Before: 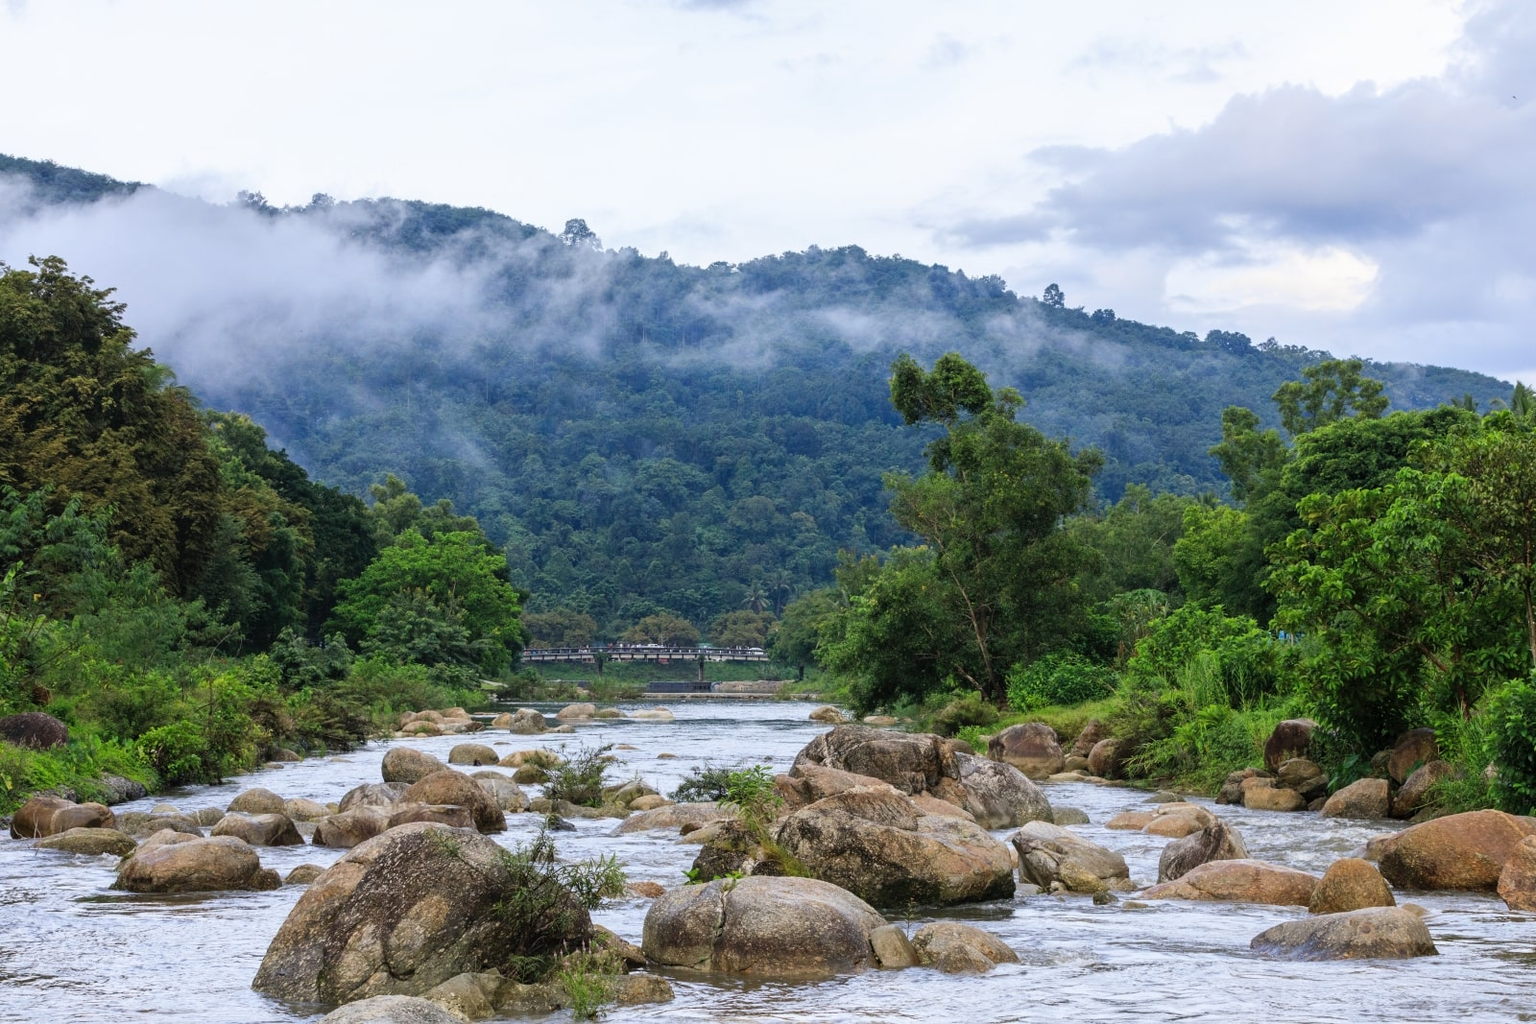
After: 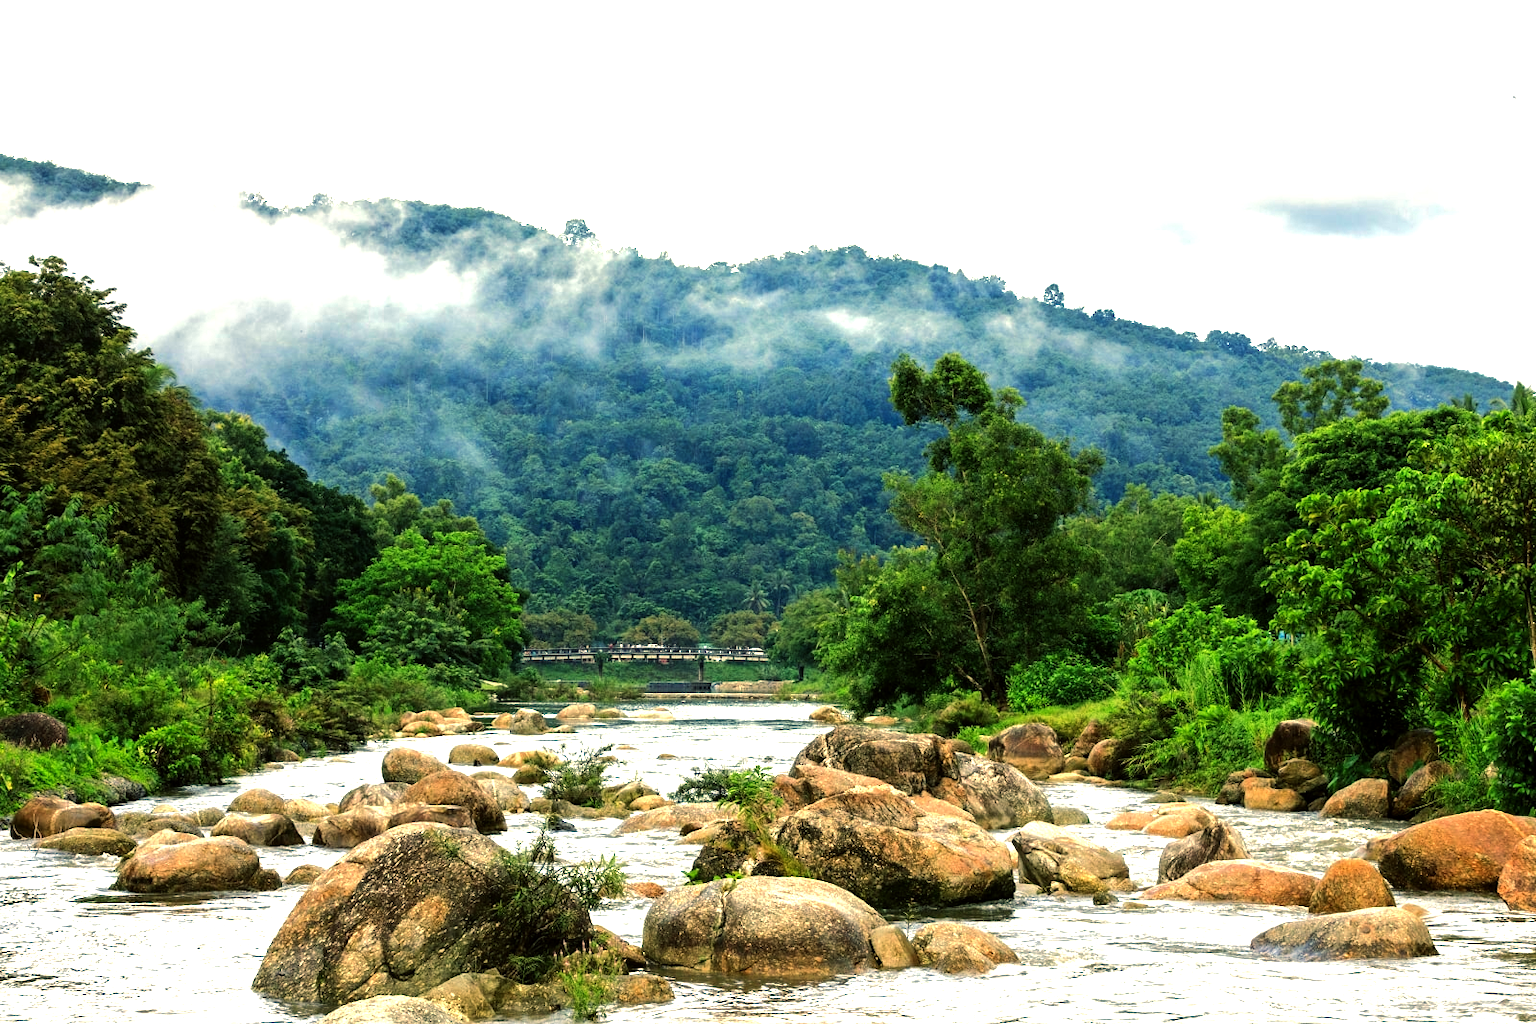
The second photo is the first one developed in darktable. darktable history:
exposure: black level correction 0, exposure 0.7 EV, compensate exposure bias true, compensate highlight preservation false
color balance: mode lift, gamma, gain (sRGB), lift [1.014, 0.966, 0.918, 0.87], gamma [0.86, 0.734, 0.918, 0.976], gain [1.063, 1.13, 1.063, 0.86]
base curve: curves: ch0 [(0, 0) (0.235, 0.266) (0.503, 0.496) (0.786, 0.72) (1, 1)]
